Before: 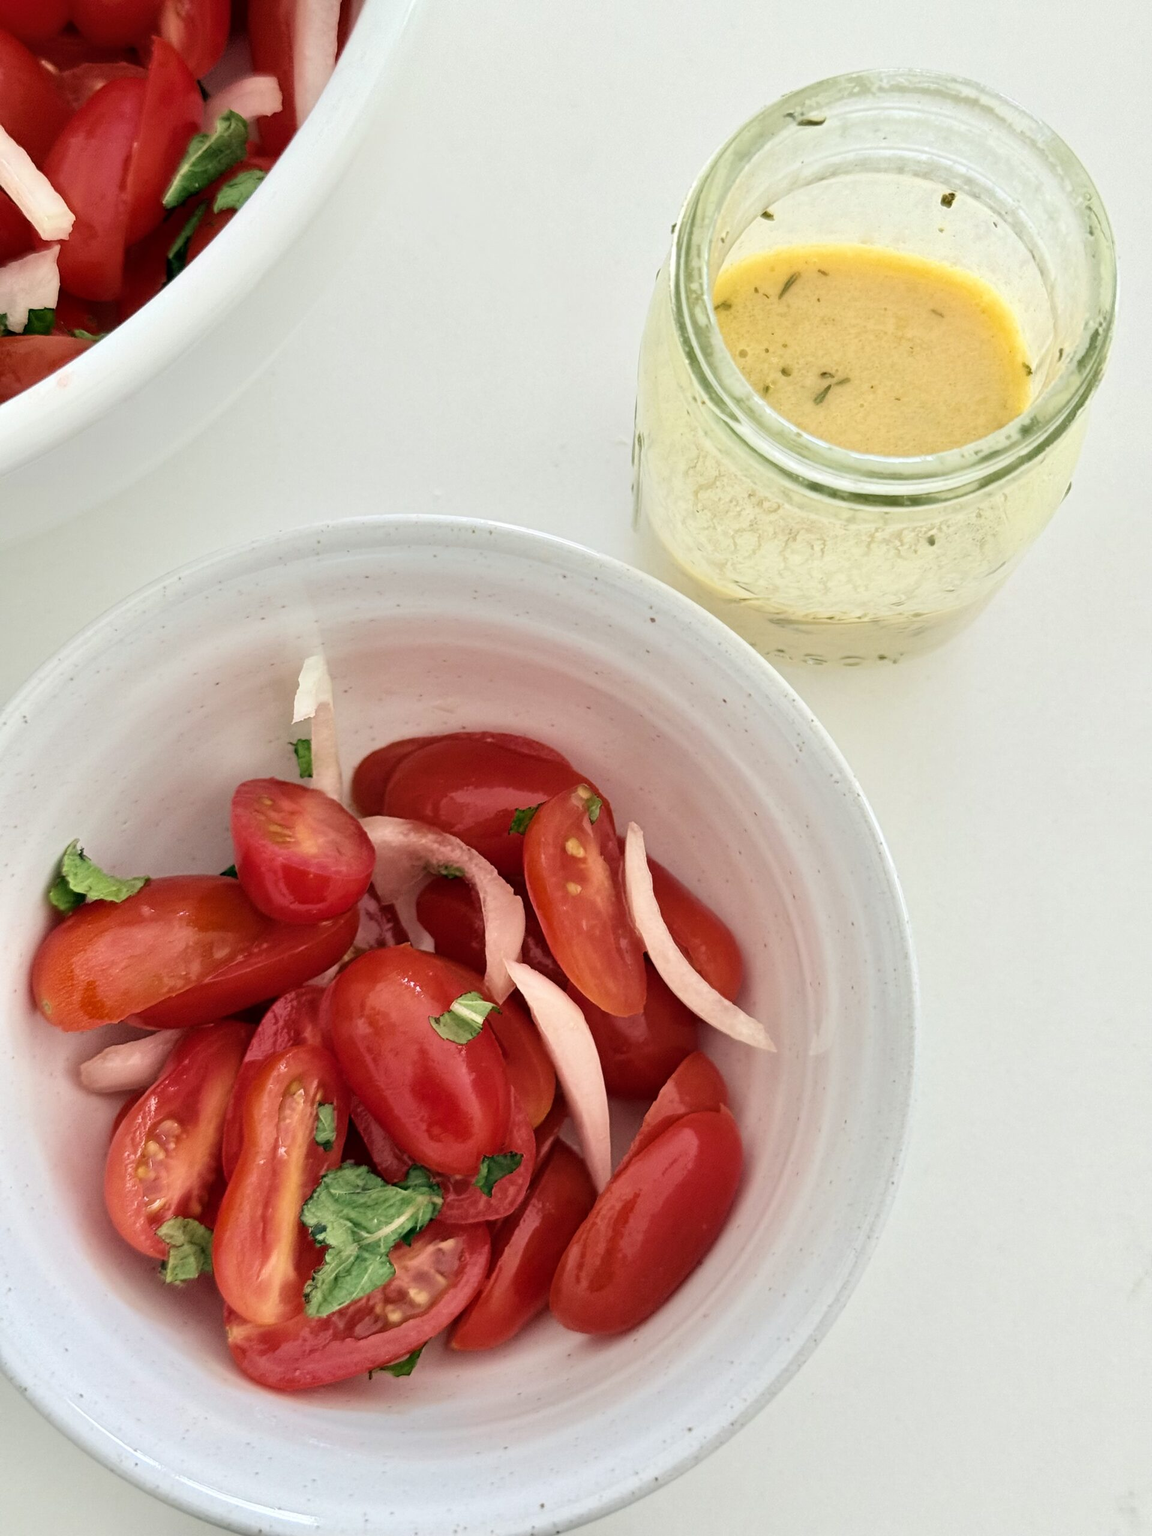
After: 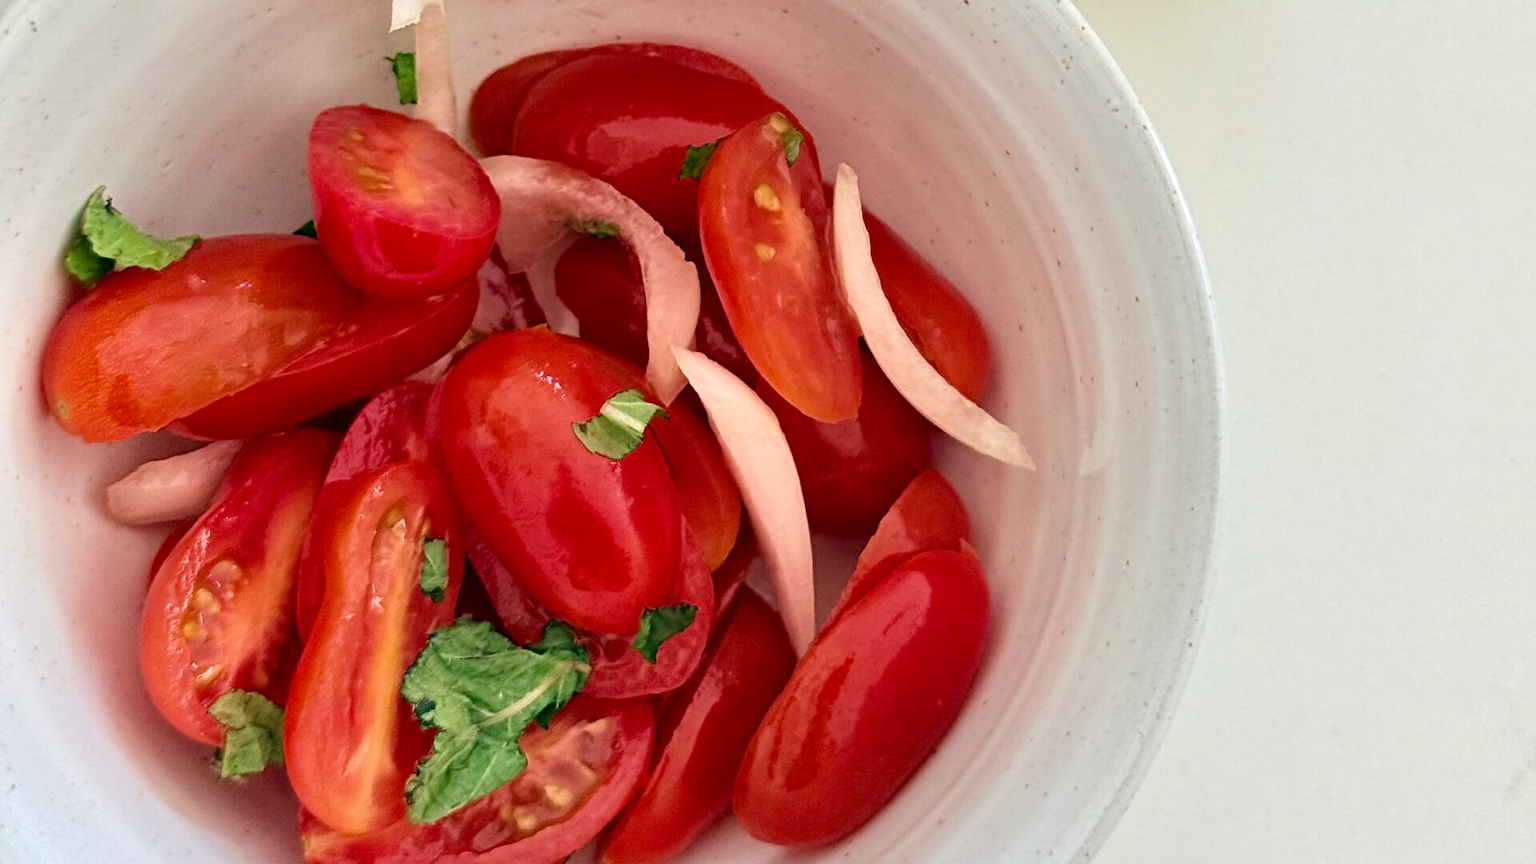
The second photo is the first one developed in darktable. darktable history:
crop: top 45.551%, bottom 12.262%
haze removal: compatibility mode true, adaptive false
